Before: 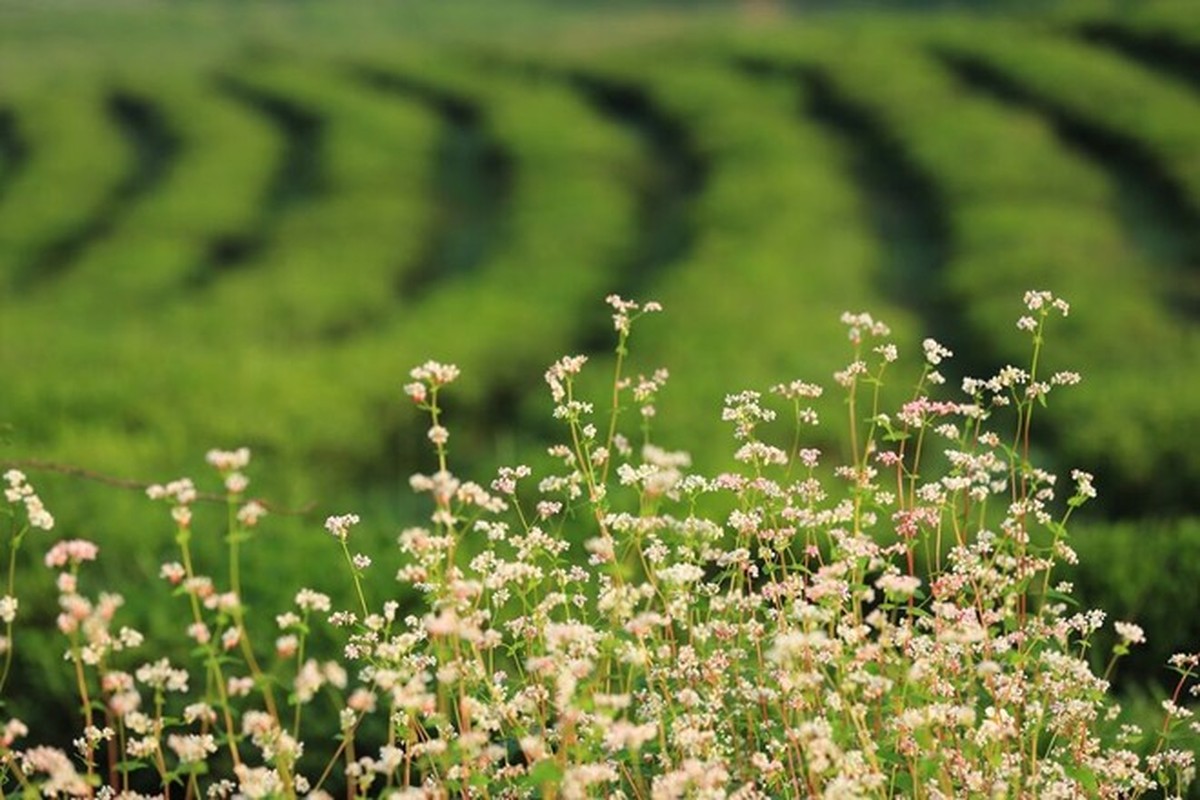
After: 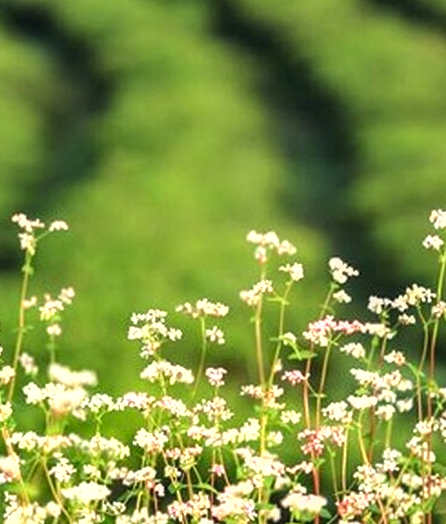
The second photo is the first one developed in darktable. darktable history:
shadows and highlights: shadows 59.99, soften with gaussian
local contrast: detail 130%
crop and rotate: left 49.525%, top 10.146%, right 13.272%, bottom 24.349%
exposure: black level correction 0, exposure 0.7 EV, compensate highlight preservation false
